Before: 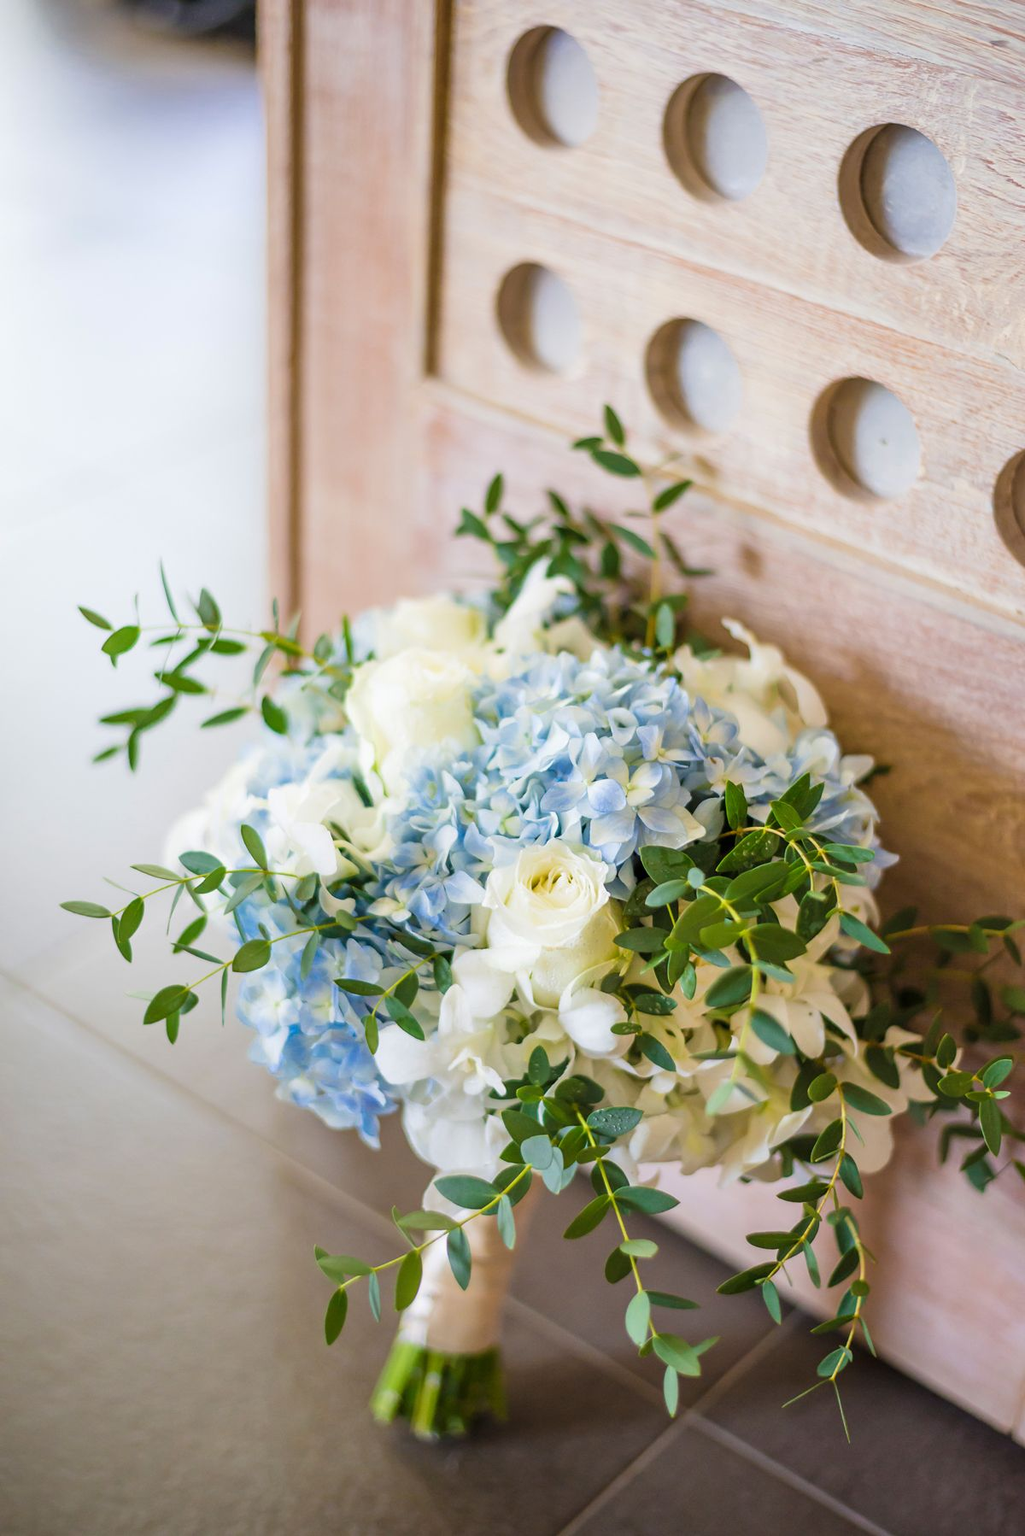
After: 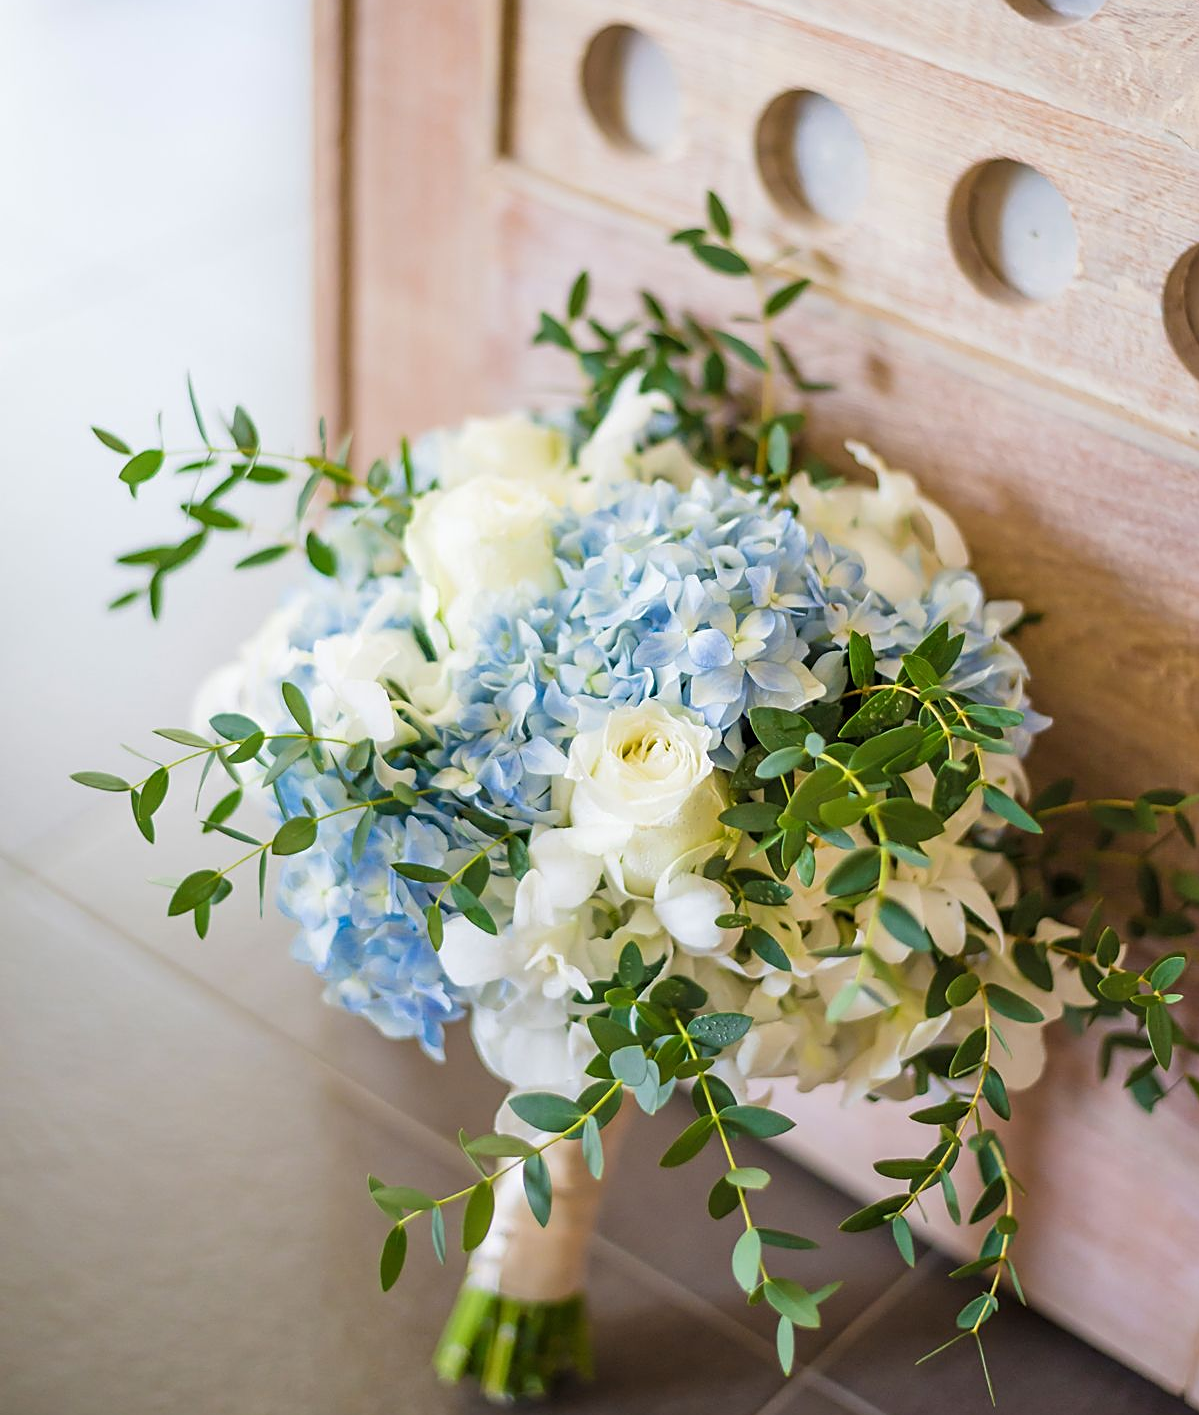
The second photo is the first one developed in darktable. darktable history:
sharpen: on, module defaults
crop and rotate: top 15.774%, bottom 5.506%
